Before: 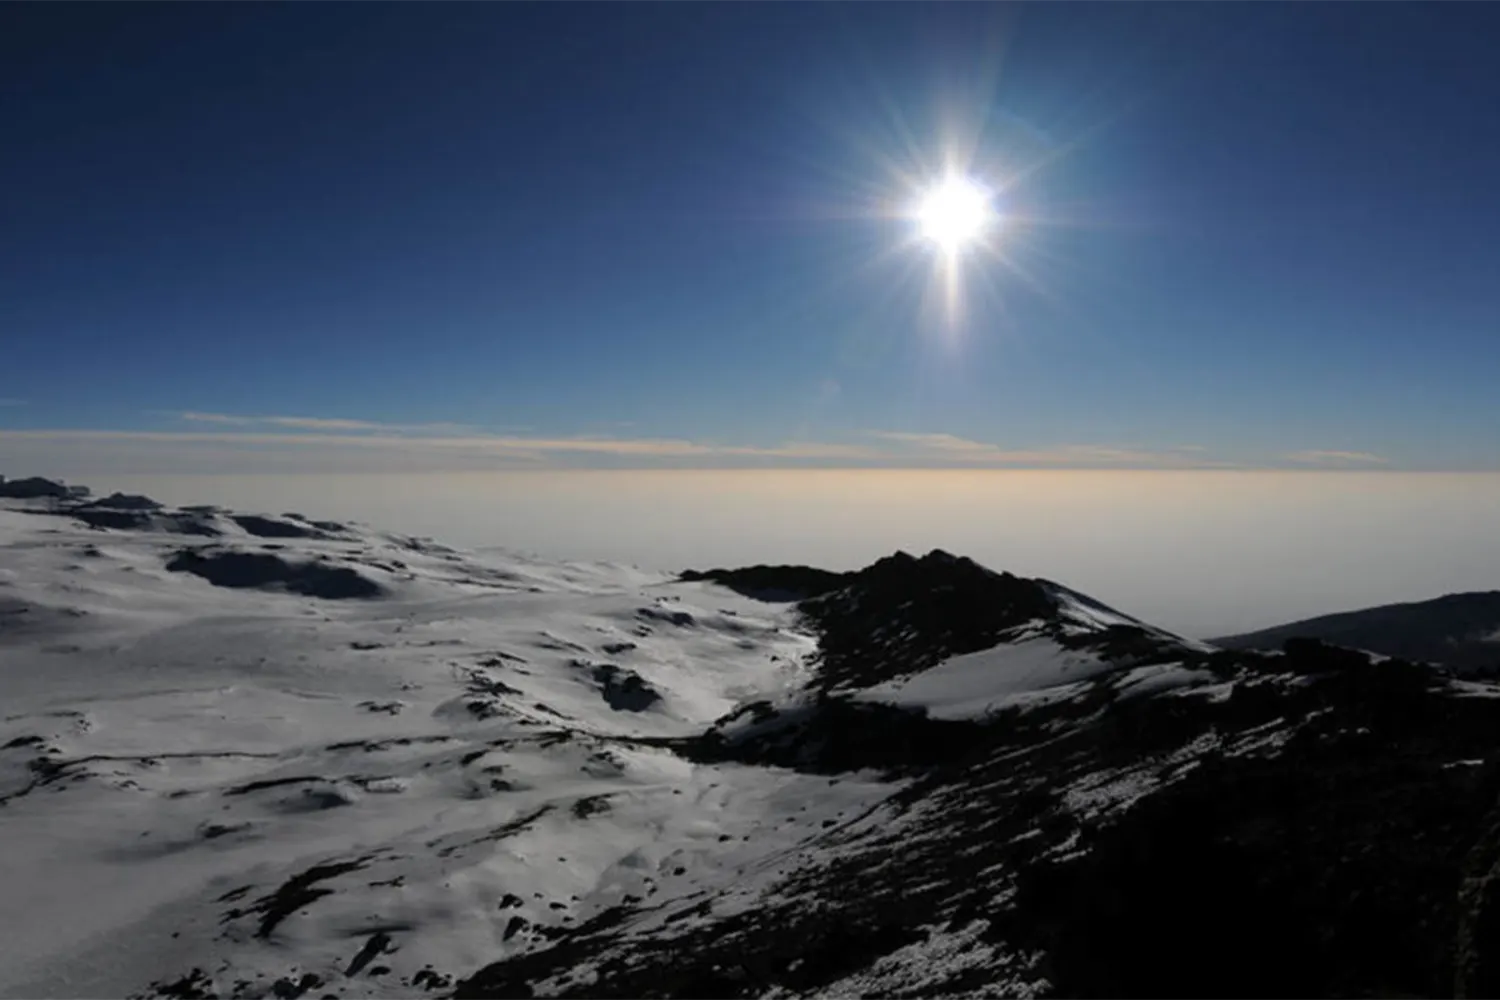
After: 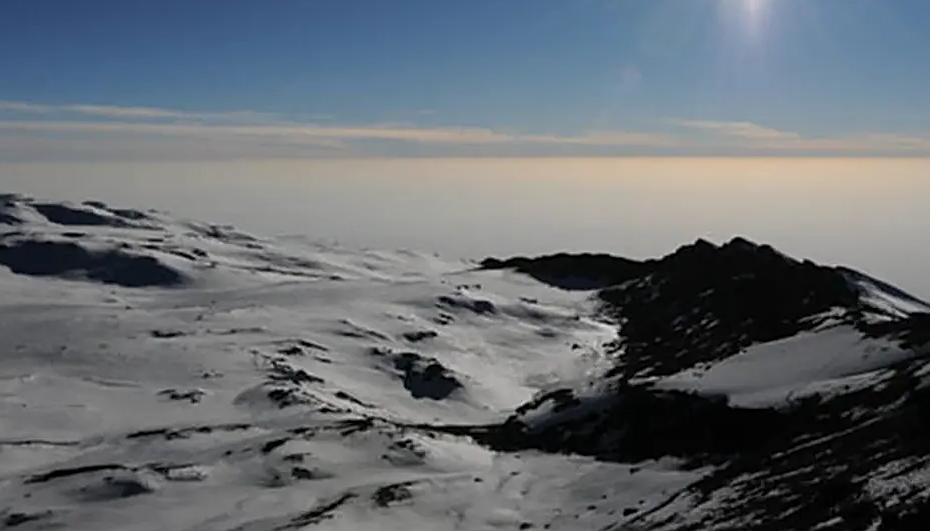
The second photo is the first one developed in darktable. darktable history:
crop: left 13.312%, top 31.28%, right 24.627%, bottom 15.582%
sharpen: on, module defaults
